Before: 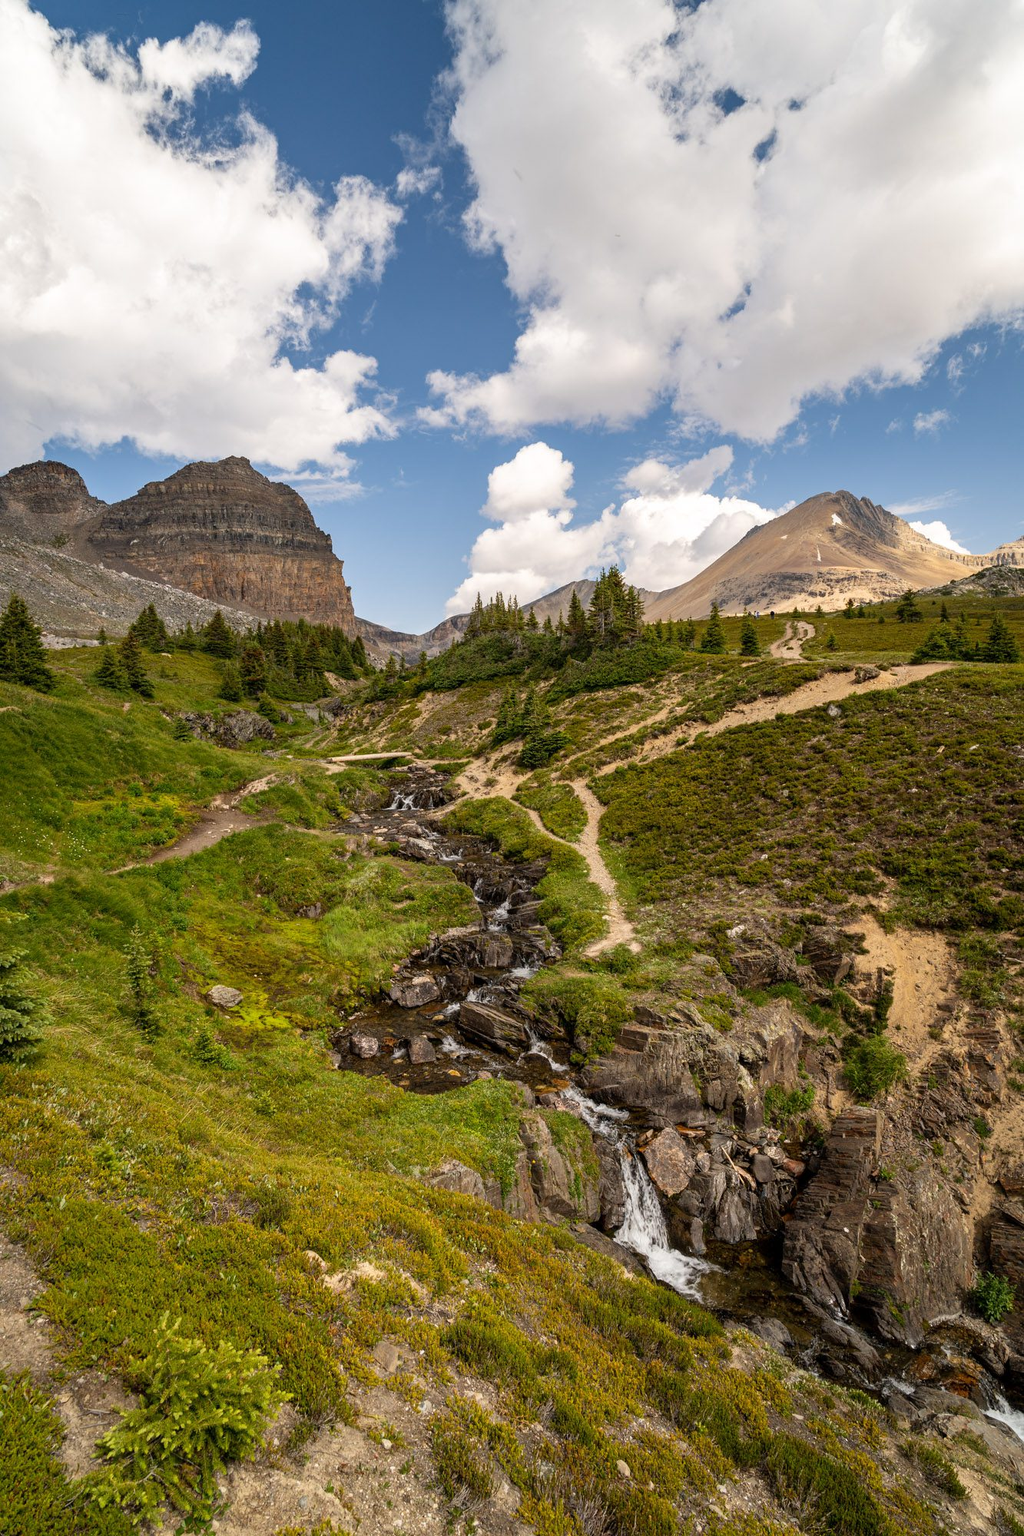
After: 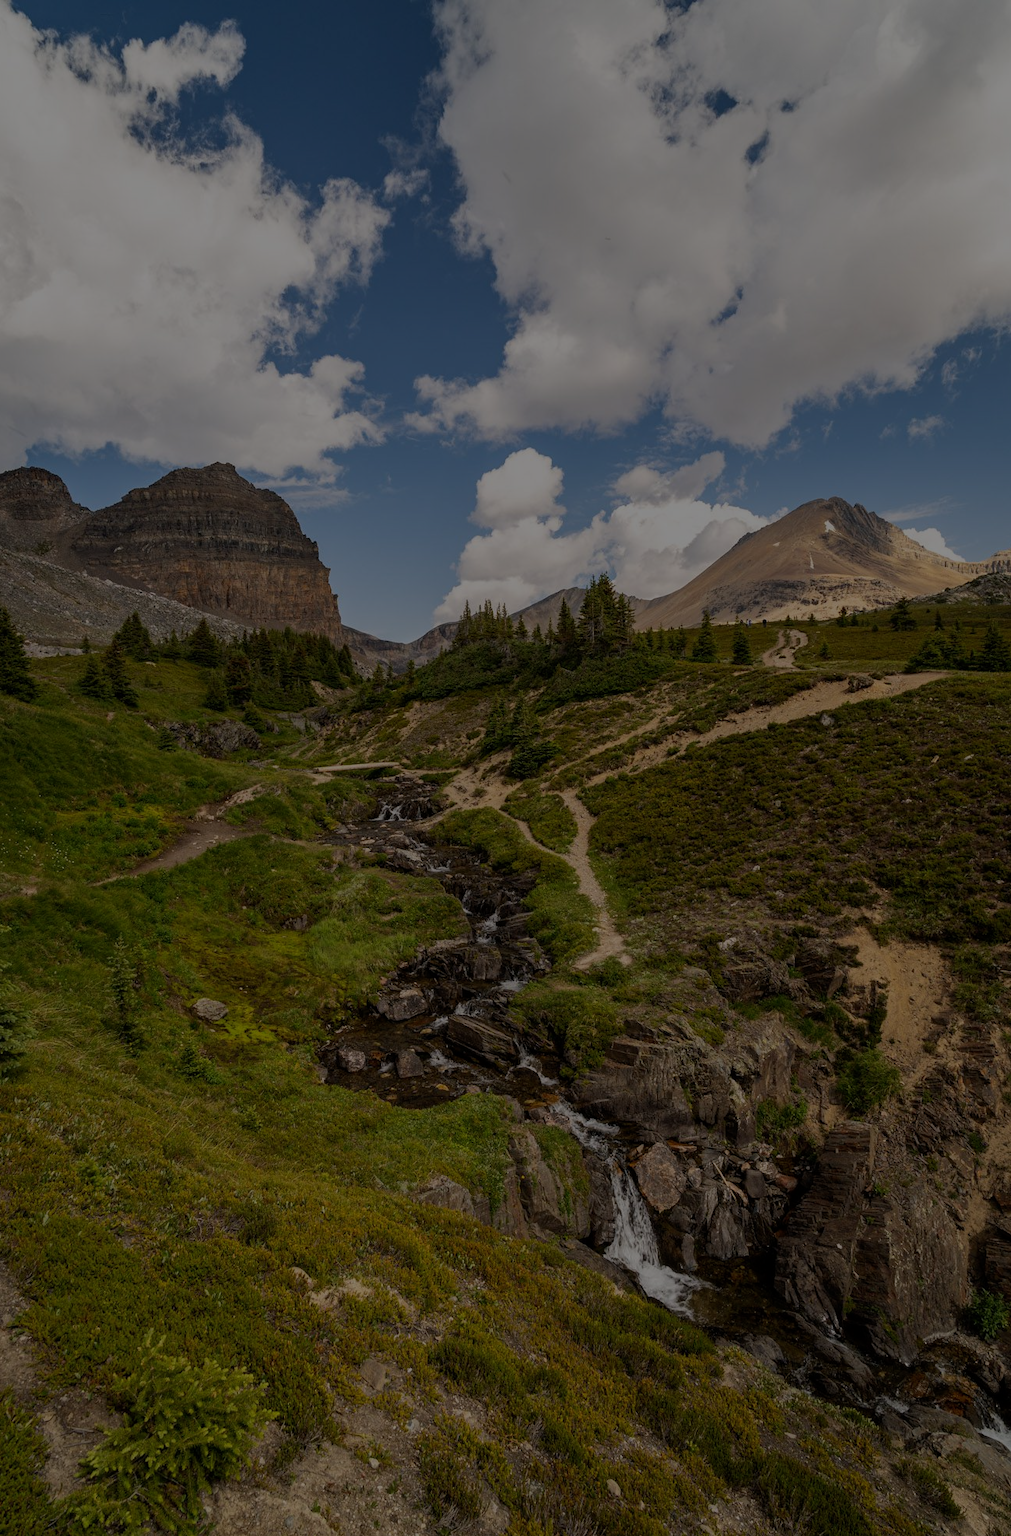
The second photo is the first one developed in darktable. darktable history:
crop and rotate: left 1.774%, right 0.633%, bottom 1.28%
exposure: exposure -2.002 EV, compensate highlight preservation false
